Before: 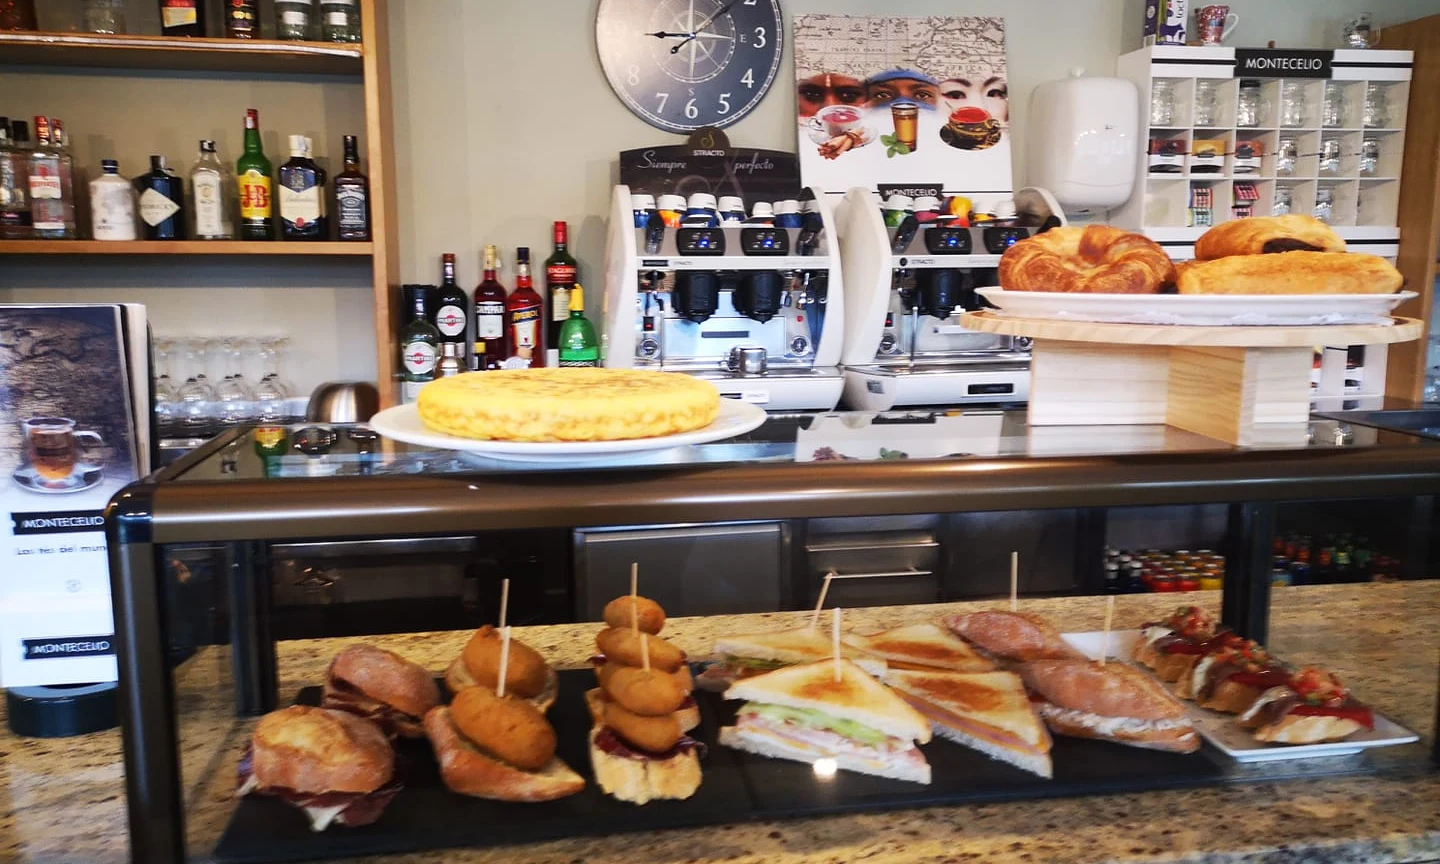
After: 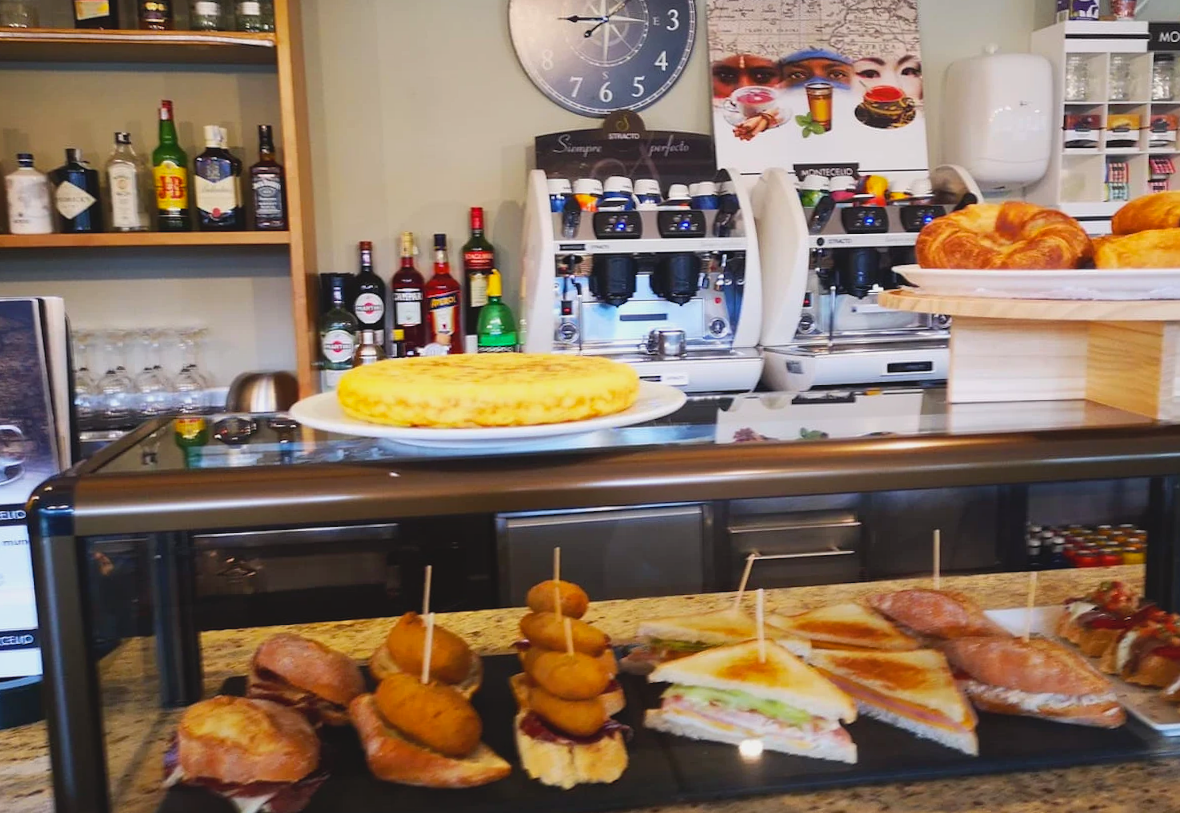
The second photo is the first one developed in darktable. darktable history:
color balance rgb: perceptual saturation grading › global saturation 10%, global vibrance 20%
crop and rotate: angle 1°, left 4.281%, top 0.642%, right 11.383%, bottom 2.486%
contrast brightness saturation: contrast -0.11
